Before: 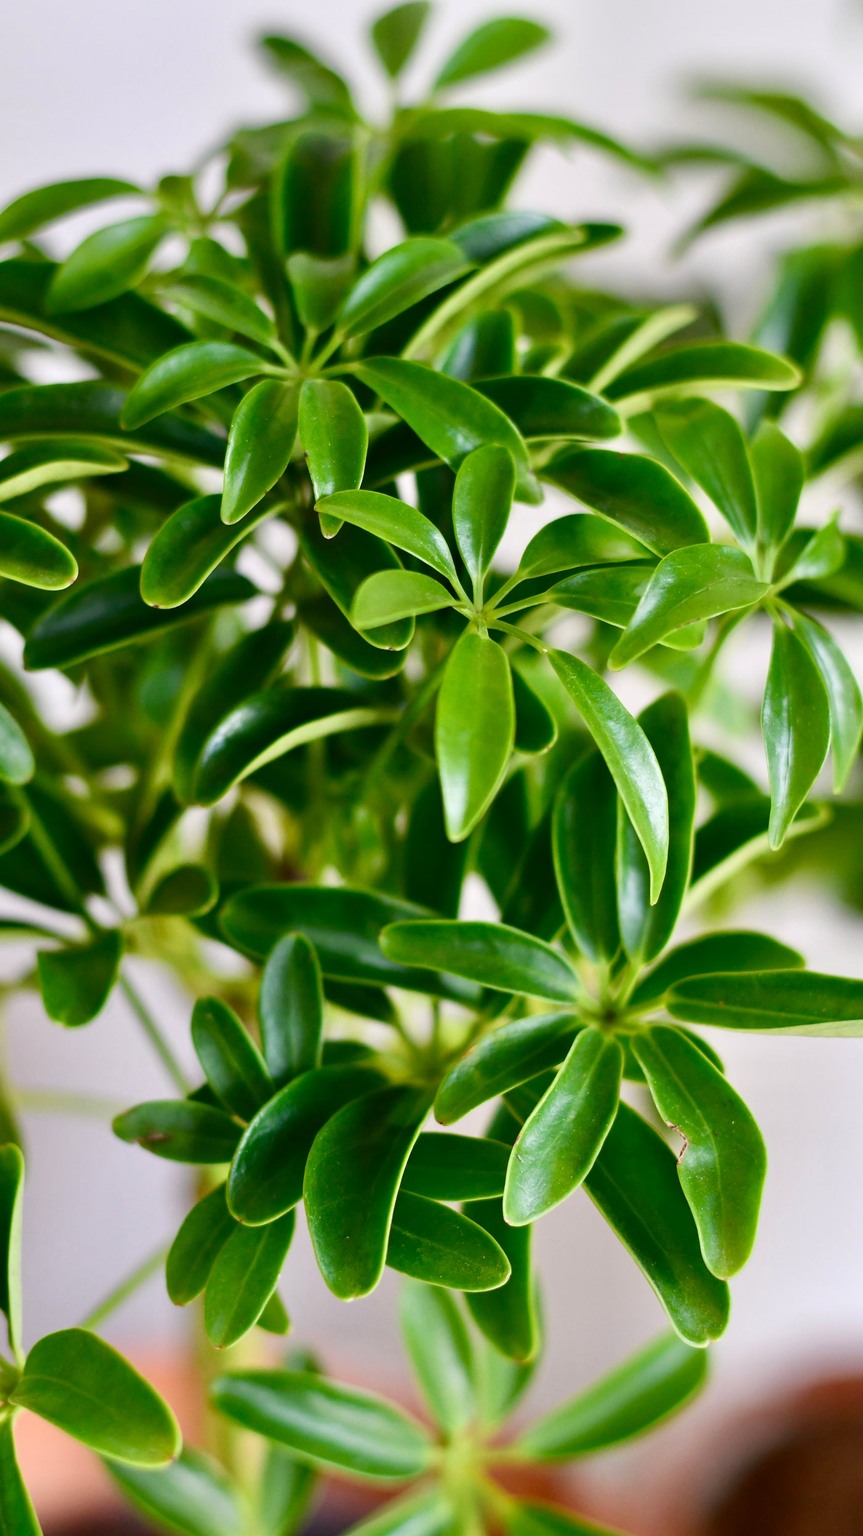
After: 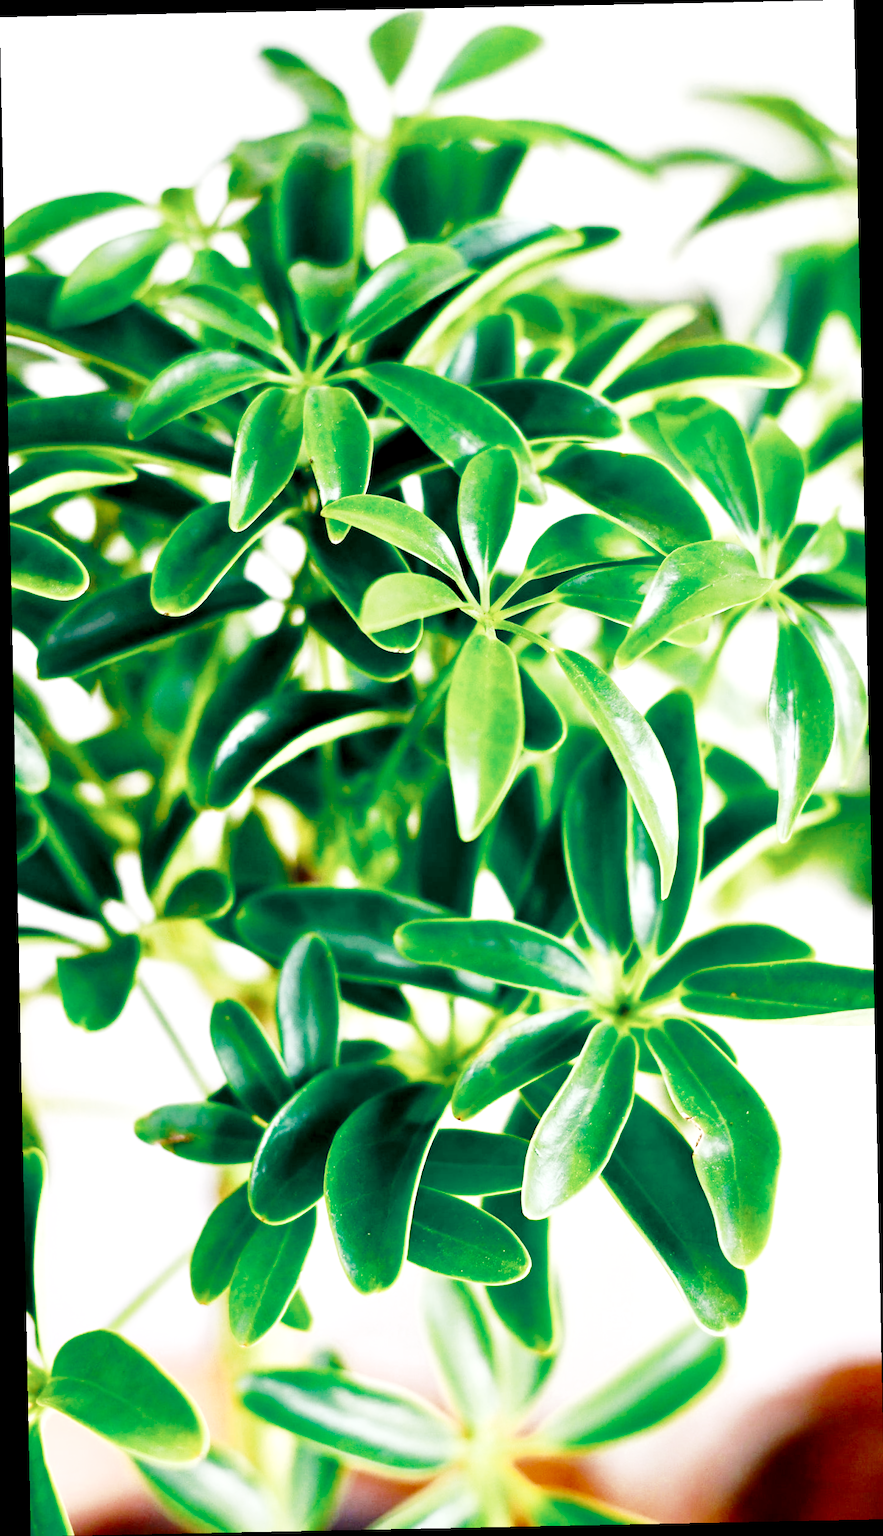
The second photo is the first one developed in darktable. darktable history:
base curve: curves: ch0 [(0, 0) (0.028, 0.03) (0.121, 0.232) (0.46, 0.748) (0.859, 0.968) (1, 1)], preserve colors none
color zones: curves: ch0 [(0, 0.5) (0.125, 0.4) (0.25, 0.5) (0.375, 0.4) (0.5, 0.4) (0.625, 0.35) (0.75, 0.35) (0.875, 0.5)]; ch1 [(0, 0.35) (0.125, 0.45) (0.25, 0.35) (0.375, 0.35) (0.5, 0.35) (0.625, 0.35) (0.75, 0.45) (0.875, 0.35)]; ch2 [(0, 0.6) (0.125, 0.5) (0.25, 0.5) (0.375, 0.6) (0.5, 0.6) (0.625, 0.5) (0.75, 0.5) (0.875, 0.5)]
rotate and perspective: rotation -1.17°, automatic cropping off
exposure: black level correction 0.011, exposure 1.088 EV, compensate exposure bias true, compensate highlight preservation false
